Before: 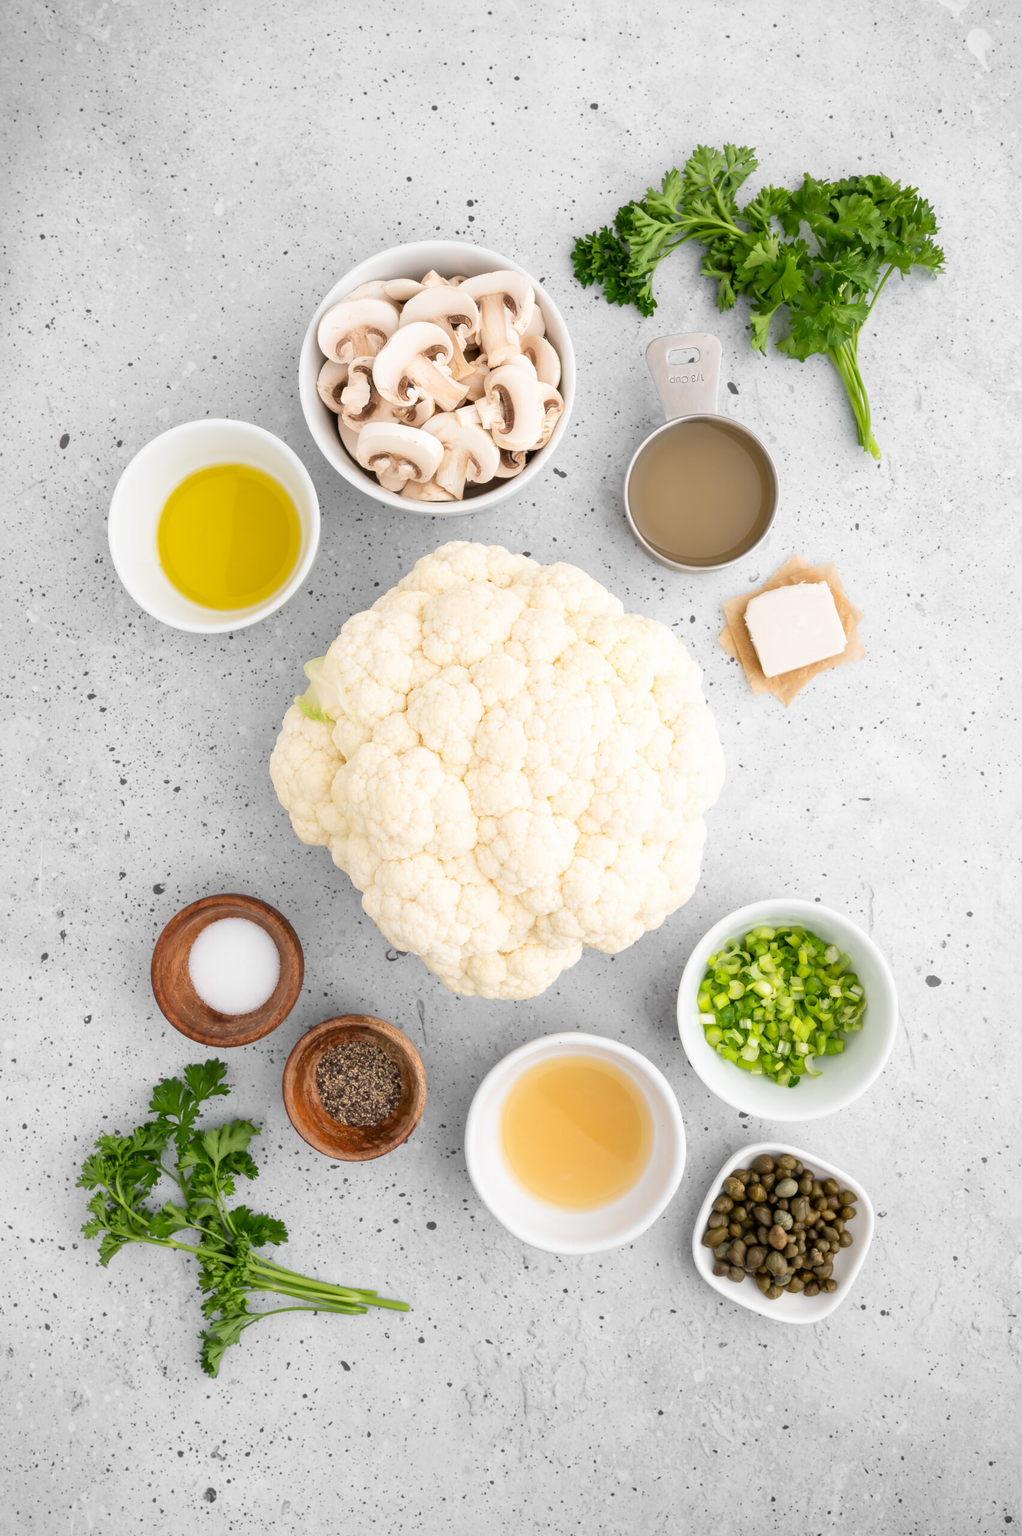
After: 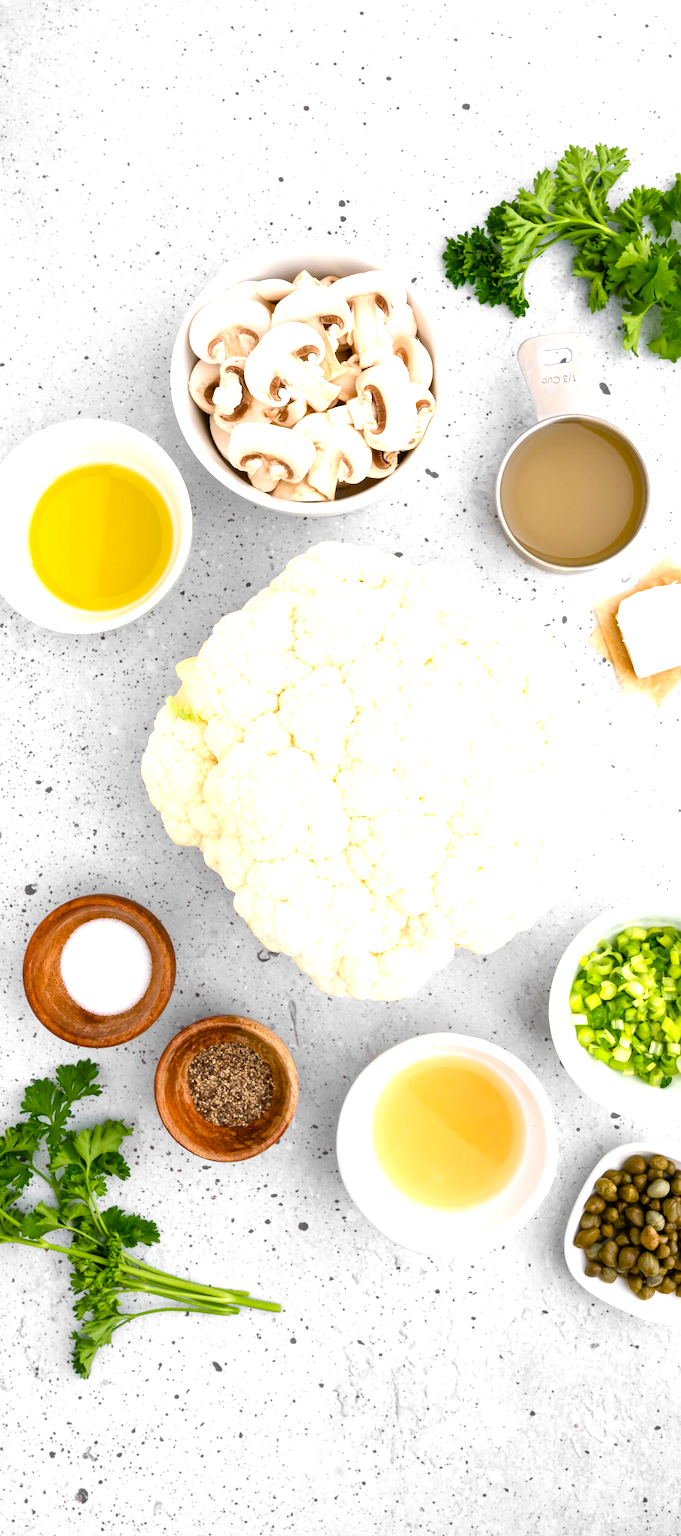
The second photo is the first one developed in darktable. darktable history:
color balance rgb: linear chroma grading › shadows -2.2%, linear chroma grading › highlights -15%, linear chroma grading › global chroma -10%, linear chroma grading › mid-tones -10%, perceptual saturation grading › global saturation 45%, perceptual saturation grading › highlights -50%, perceptual saturation grading › shadows 30%, perceptual brilliance grading › global brilliance 18%, global vibrance 45%
crop and rotate: left 12.673%, right 20.66%
